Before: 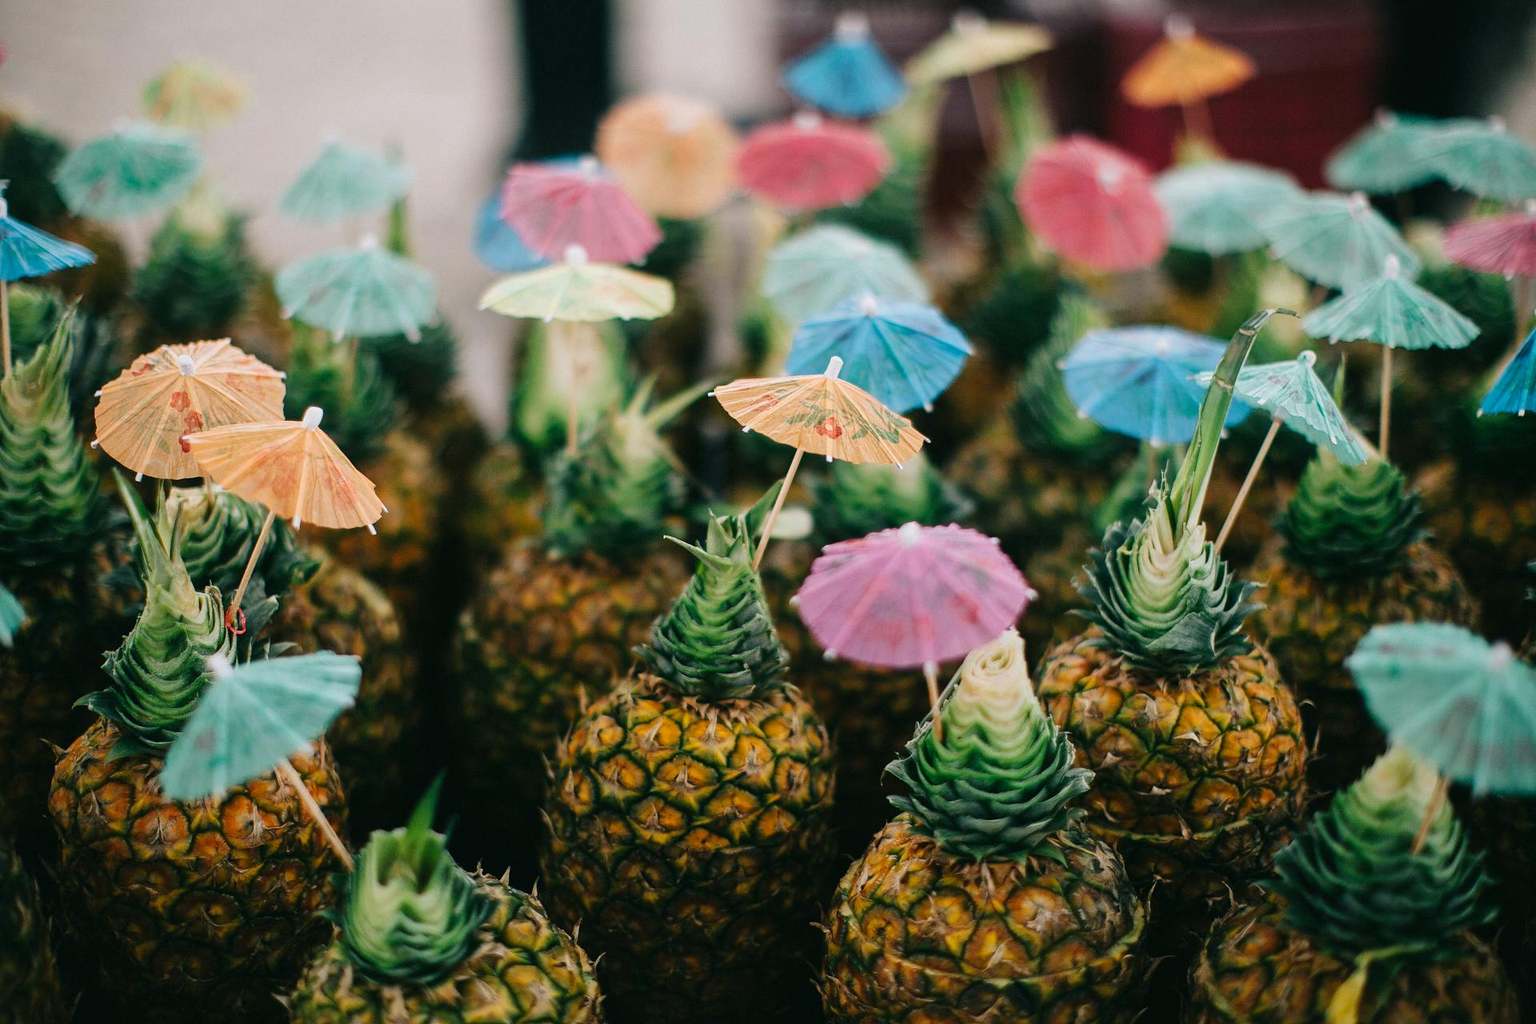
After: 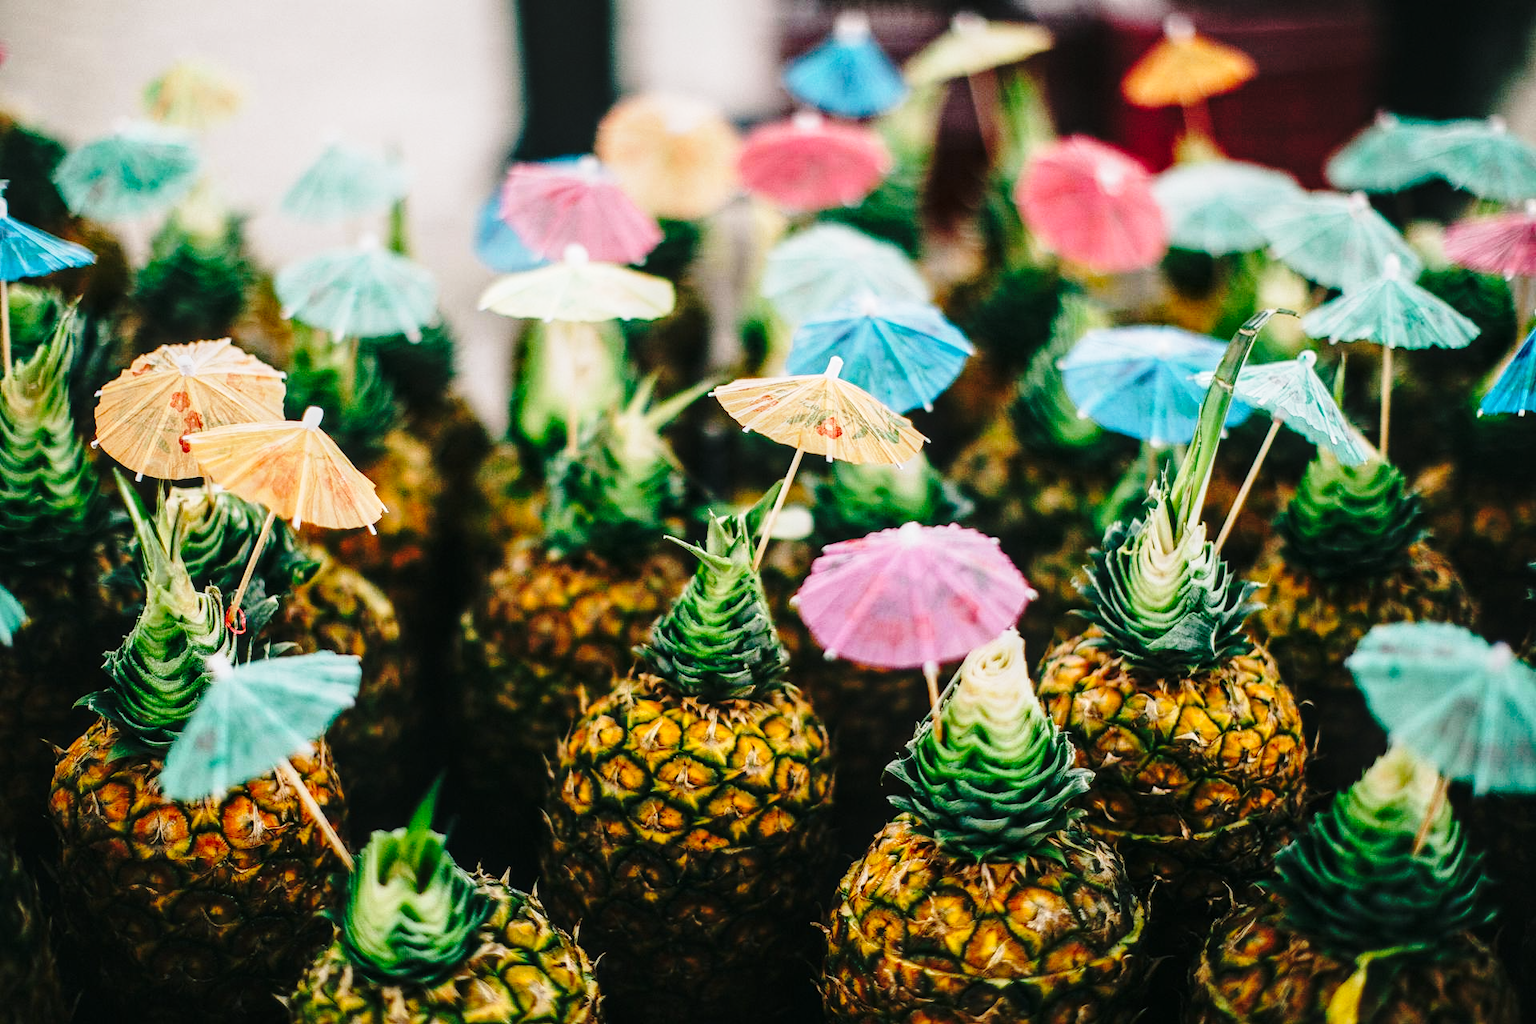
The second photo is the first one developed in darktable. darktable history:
base curve: curves: ch0 [(0, 0) (0.04, 0.03) (0.133, 0.232) (0.448, 0.748) (0.843, 0.968) (1, 1)], preserve colors none
local contrast: on, module defaults
